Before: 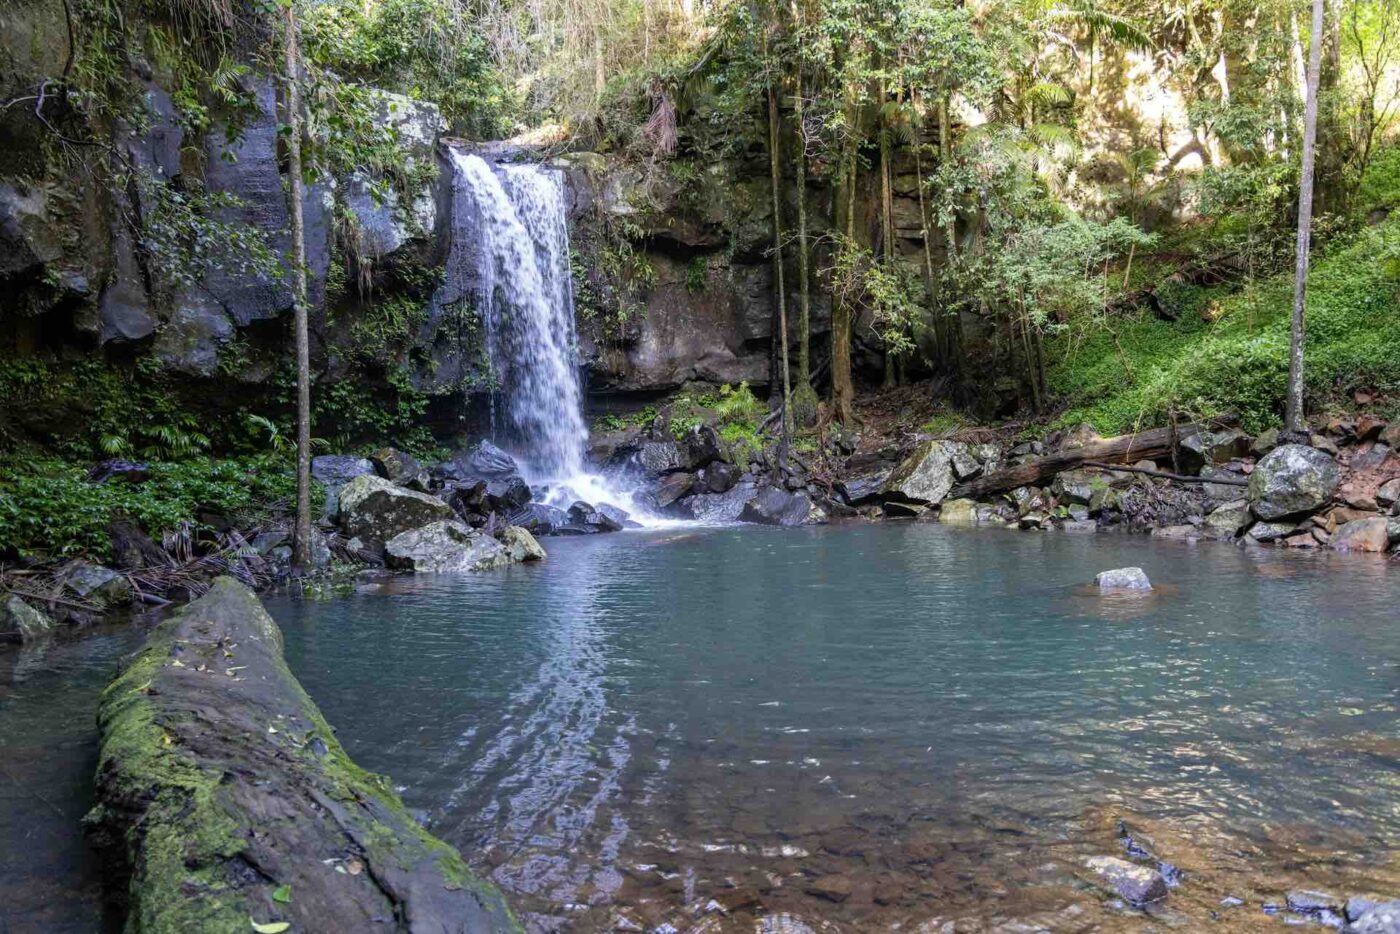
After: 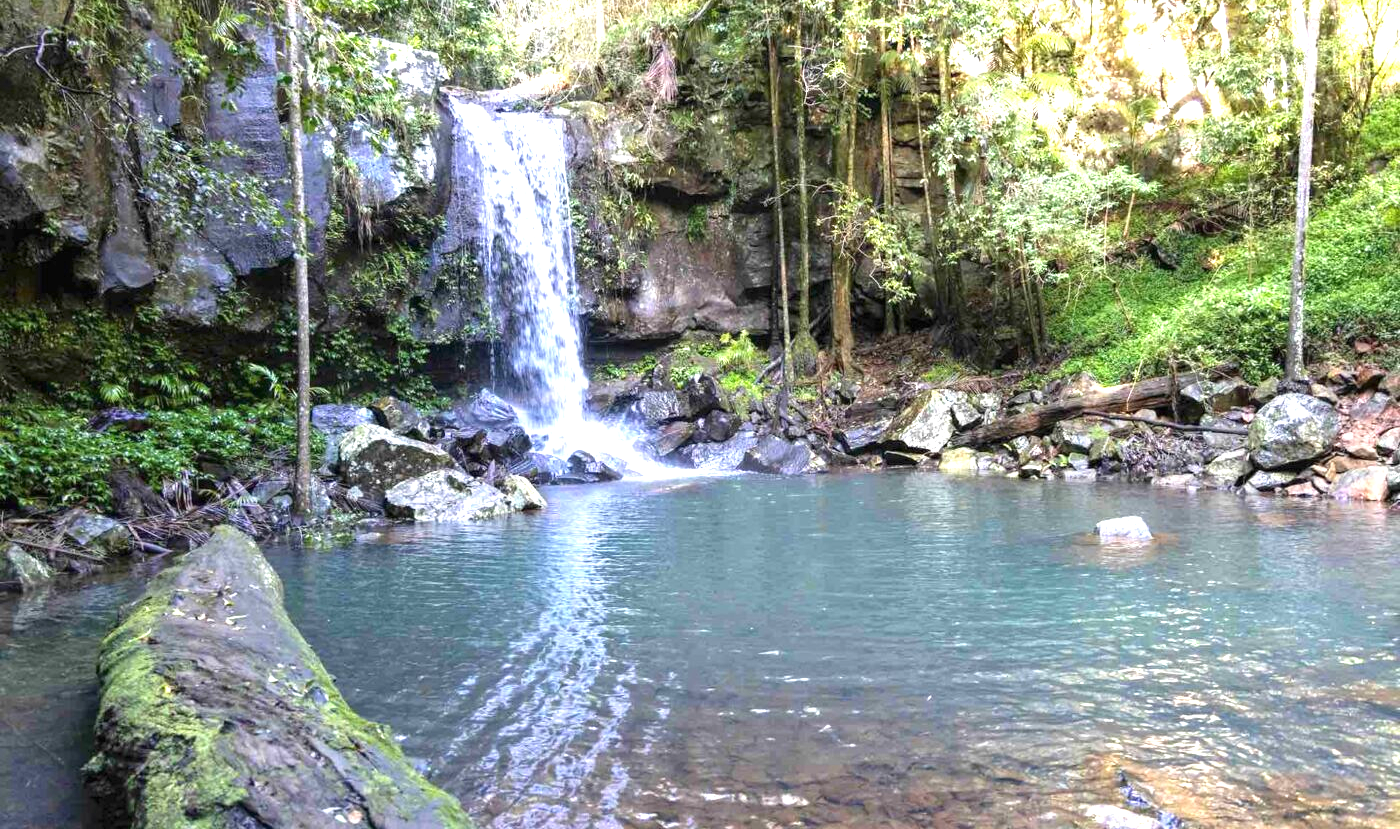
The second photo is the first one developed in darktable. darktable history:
crop and rotate: top 5.609%, bottom 5.609%
exposure: black level correction 0, exposure 1.388 EV, compensate exposure bias true, compensate highlight preservation false
